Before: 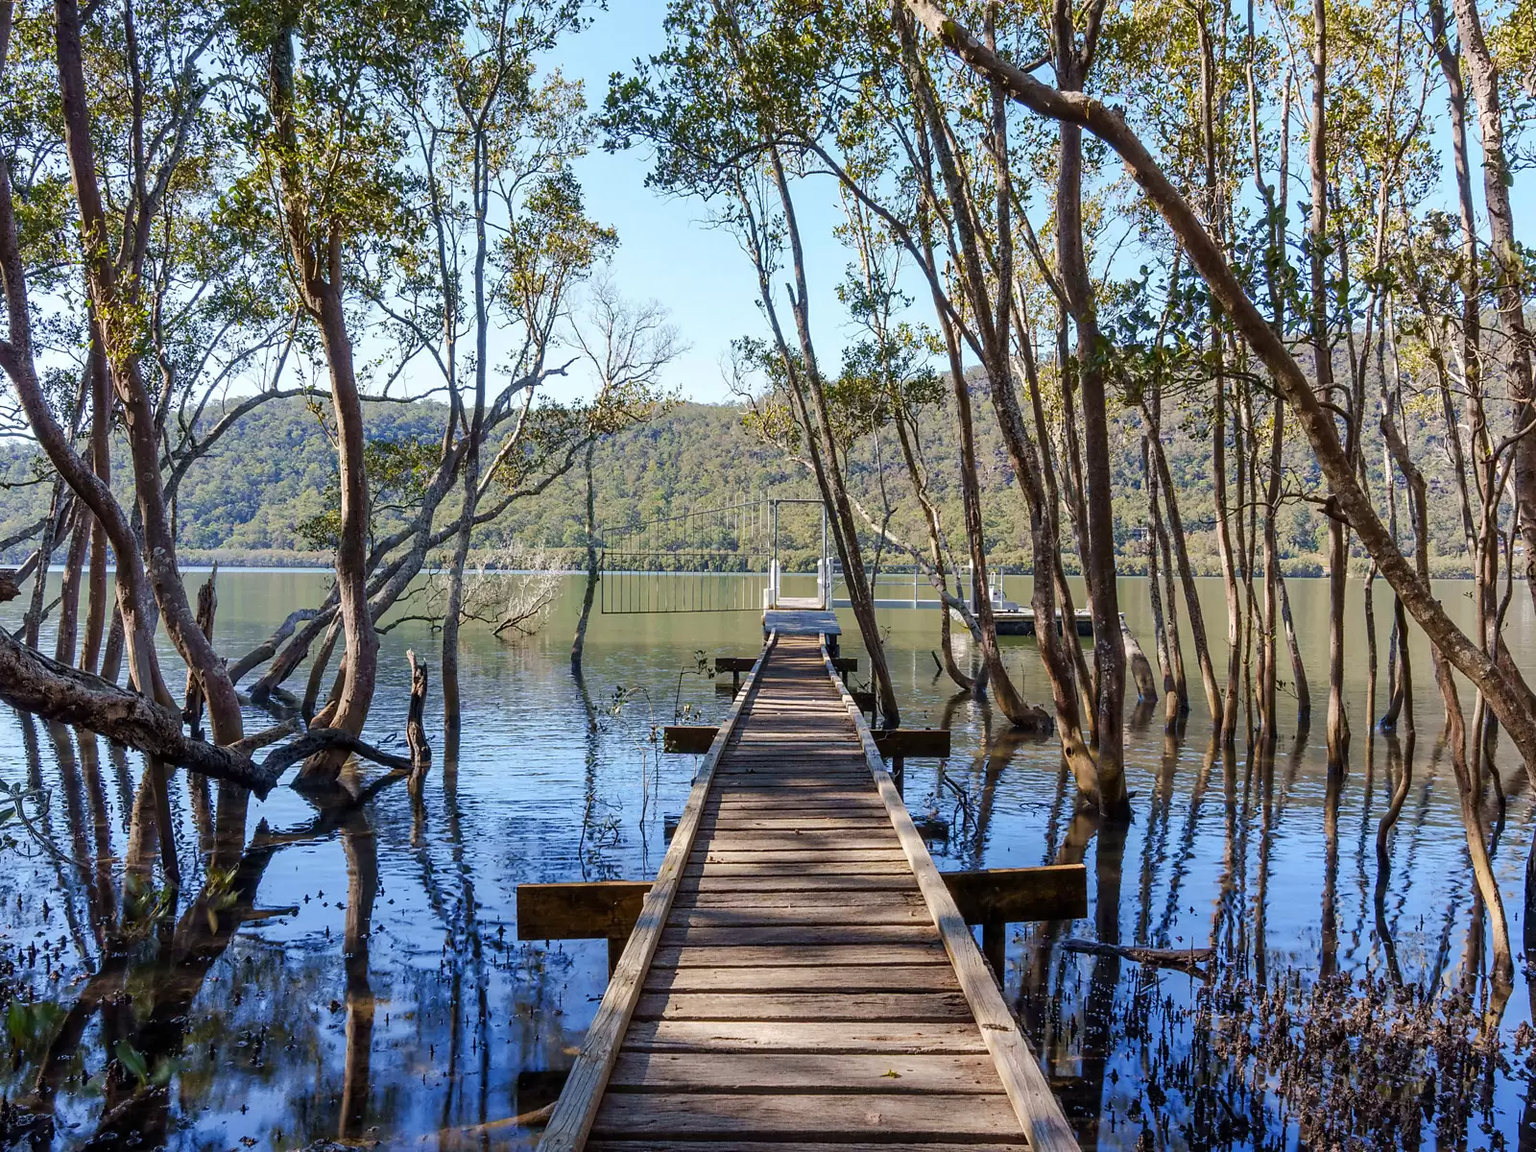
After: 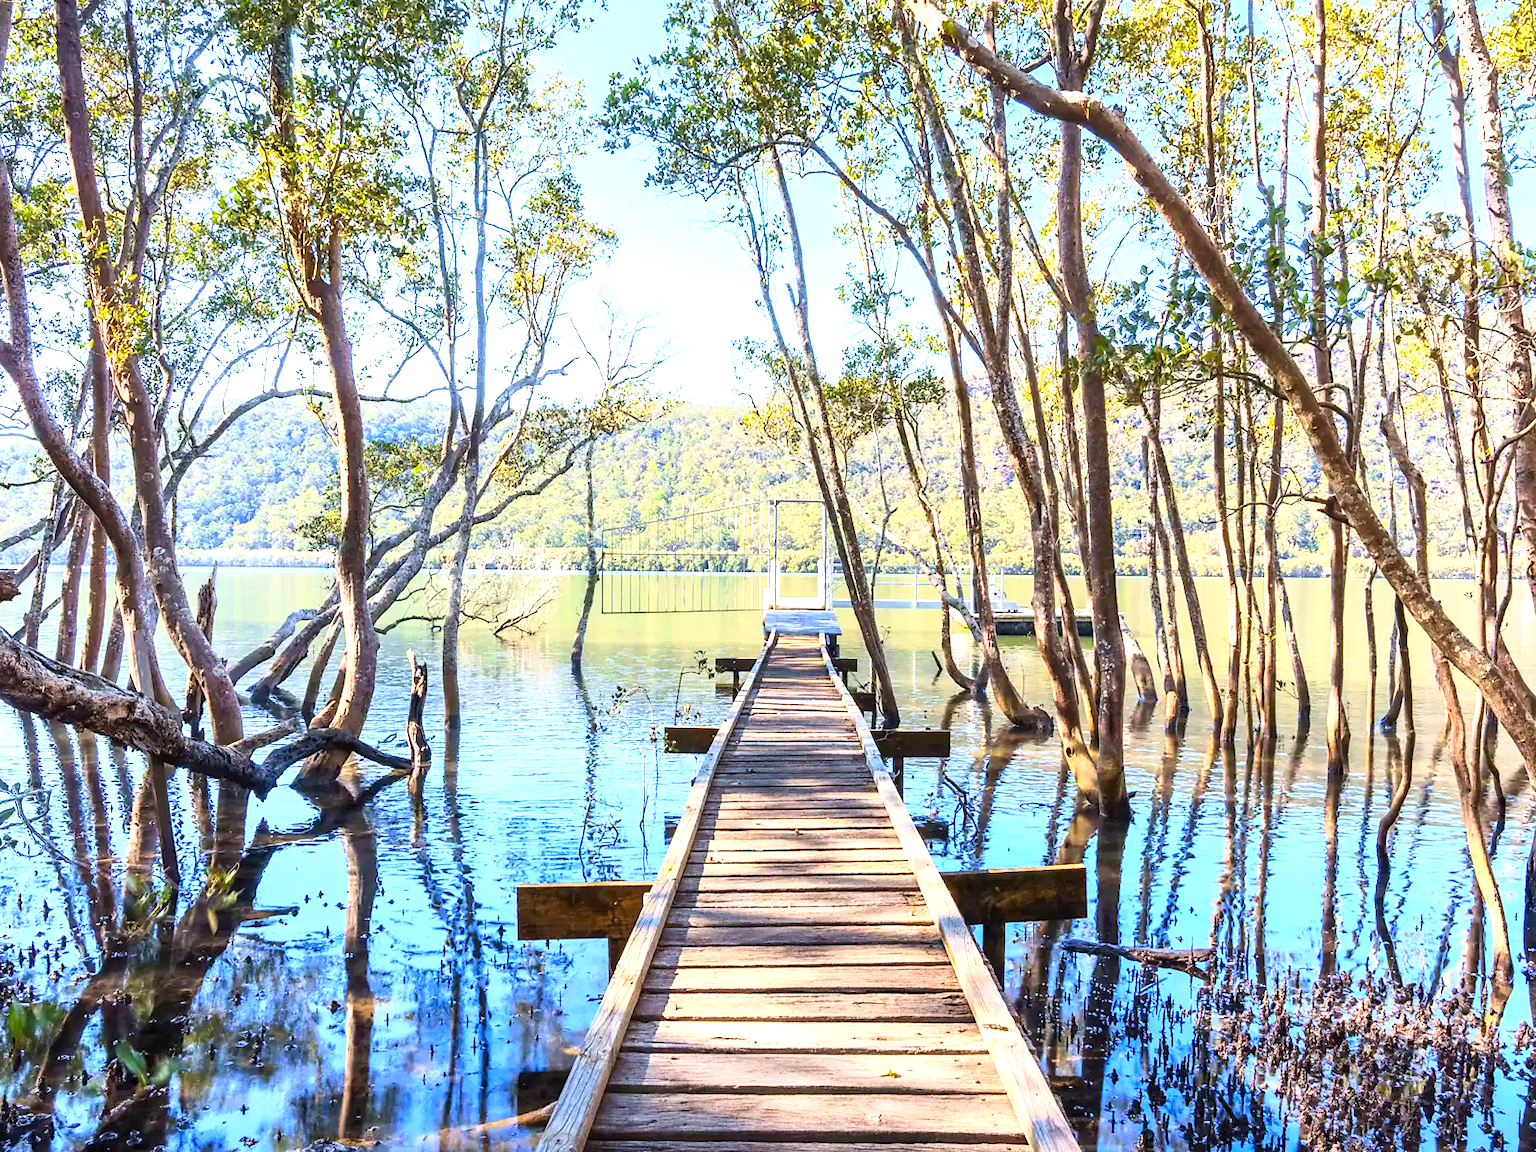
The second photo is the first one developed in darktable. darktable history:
tone curve: curves: ch0 [(0, 0) (0.003, 0.003) (0.011, 0.011) (0.025, 0.025) (0.044, 0.044) (0.069, 0.069) (0.1, 0.099) (0.136, 0.135) (0.177, 0.176) (0.224, 0.223) (0.277, 0.275) (0.335, 0.333) (0.399, 0.396) (0.468, 0.465) (0.543, 0.546) (0.623, 0.625) (0.709, 0.711) (0.801, 0.802) (0.898, 0.898) (1, 1)], preserve colors none
exposure: black level correction 0, exposure 1.46 EV, compensate highlight preservation false
contrast brightness saturation: contrast 0.202, brightness 0.167, saturation 0.229
